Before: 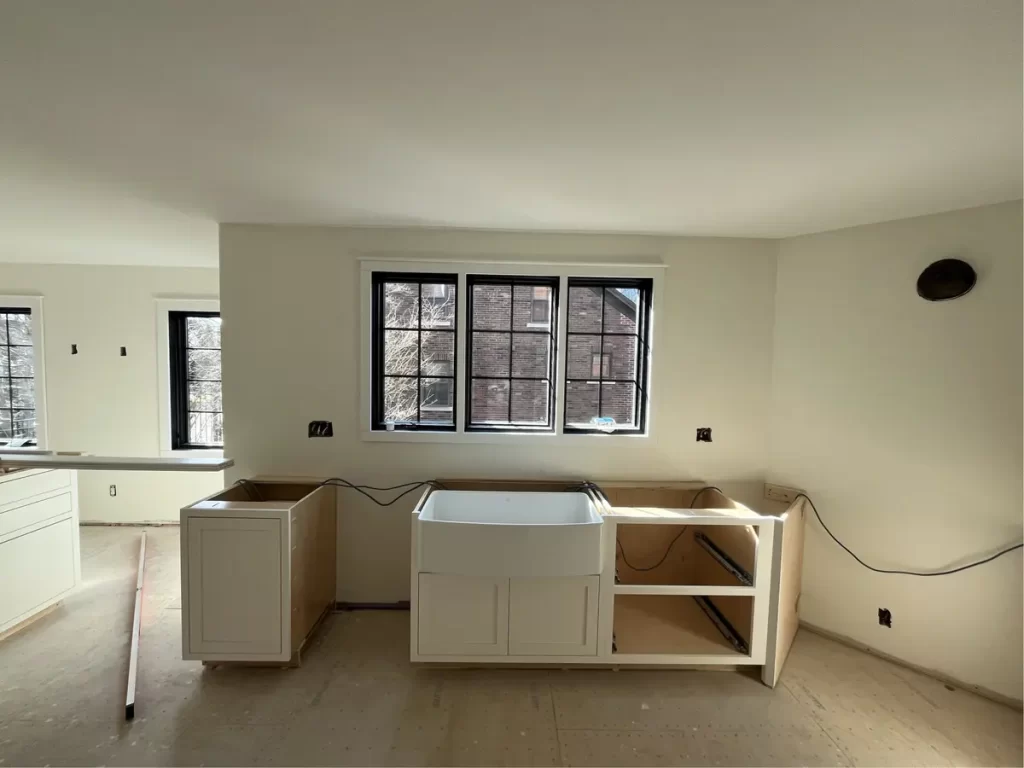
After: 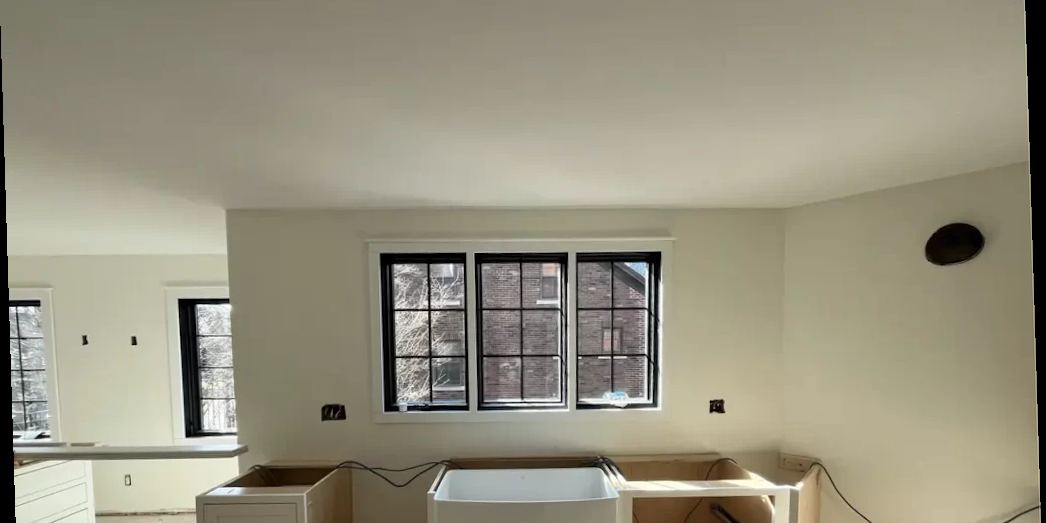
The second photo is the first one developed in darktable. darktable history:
crop and rotate: top 4.848%, bottom 29.503%
rotate and perspective: rotation -1.75°, automatic cropping off
